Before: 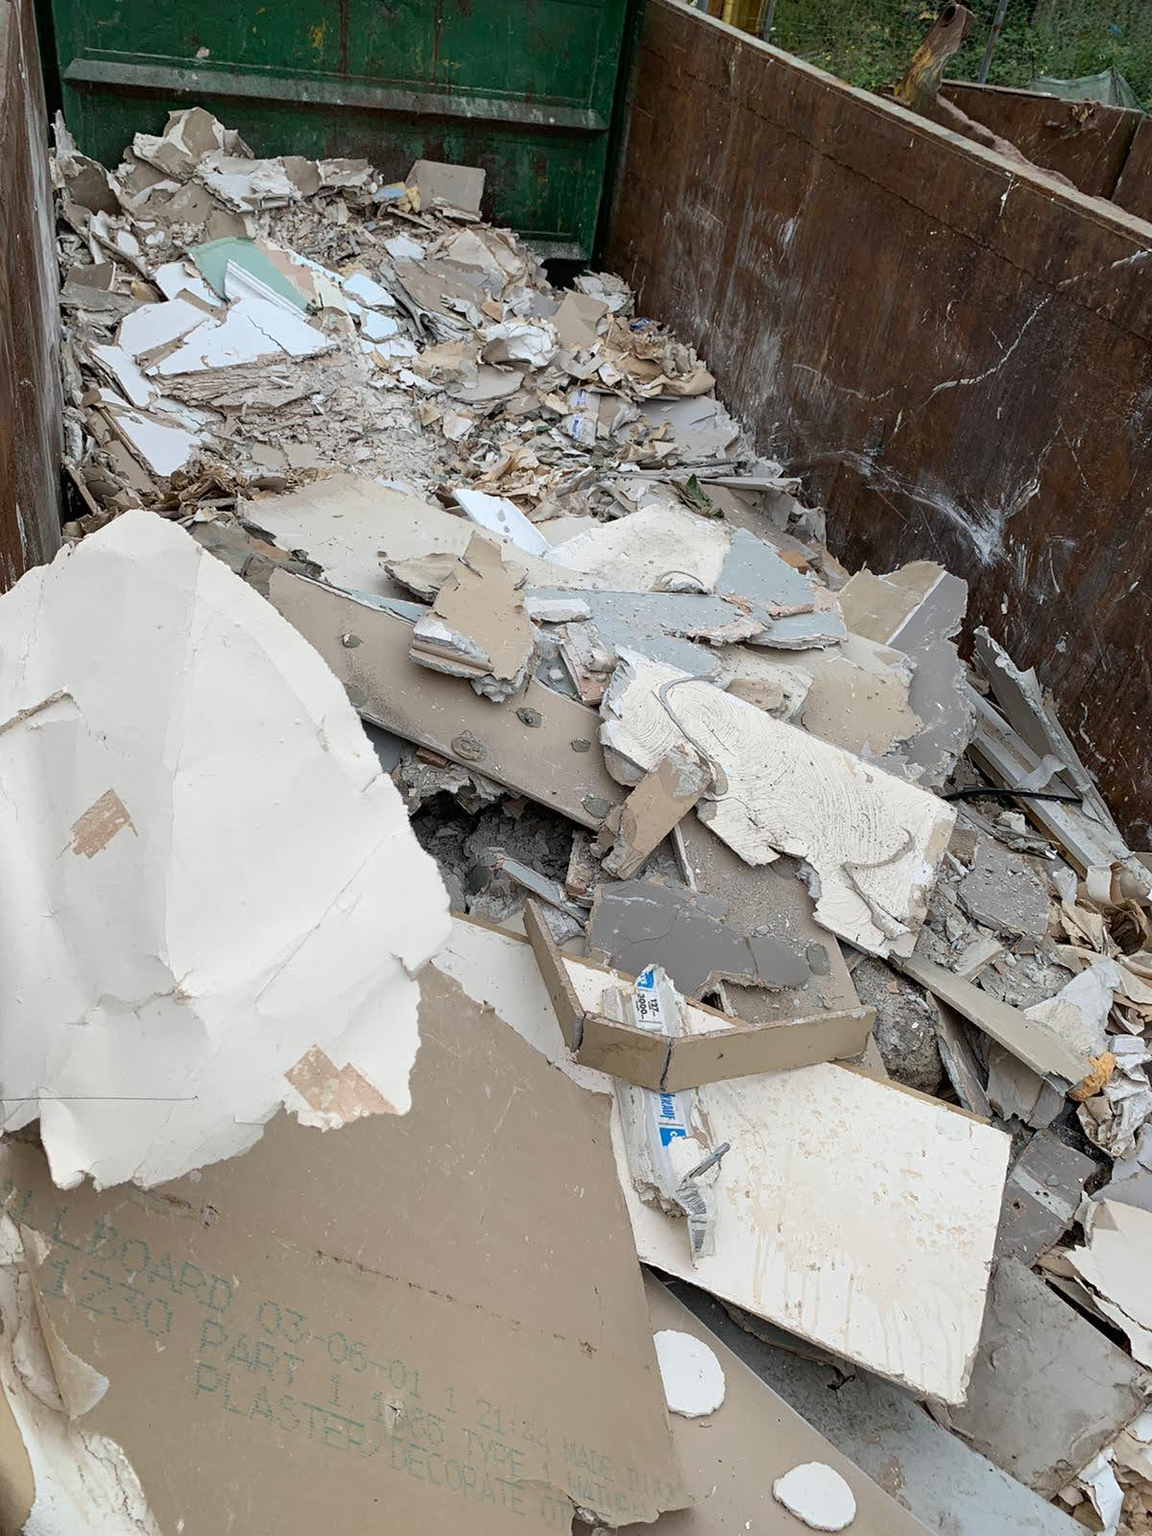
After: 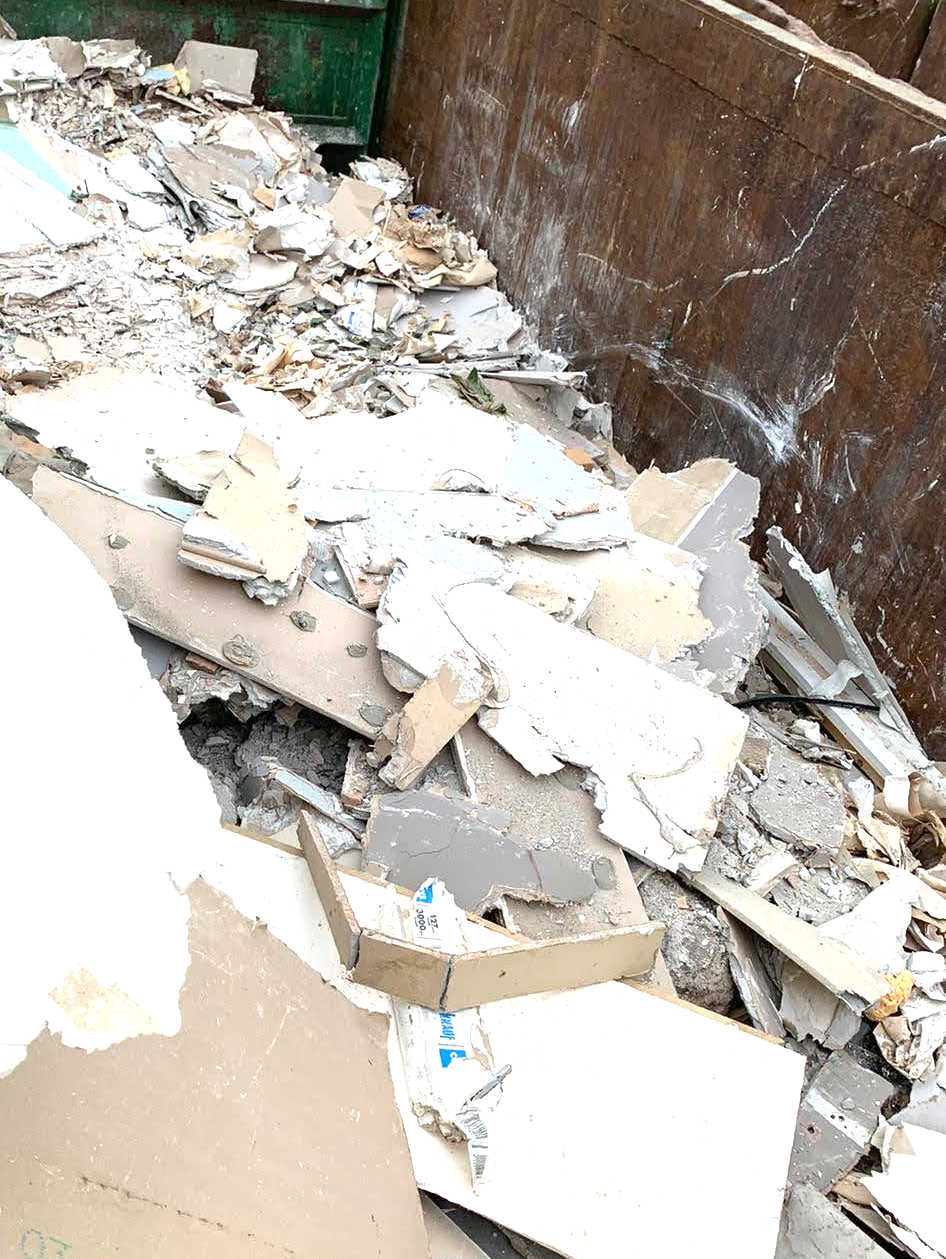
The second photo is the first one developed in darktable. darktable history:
exposure: exposure 1.15 EV, compensate highlight preservation false
crop and rotate: left 20.74%, top 7.912%, right 0.375%, bottom 13.378%
